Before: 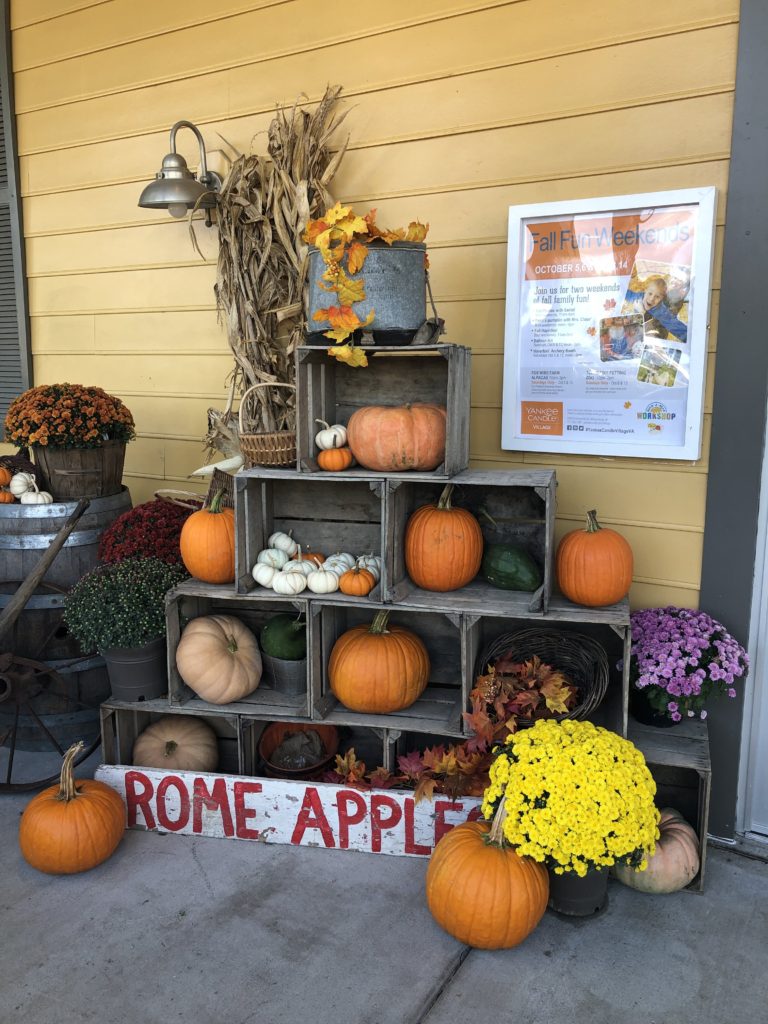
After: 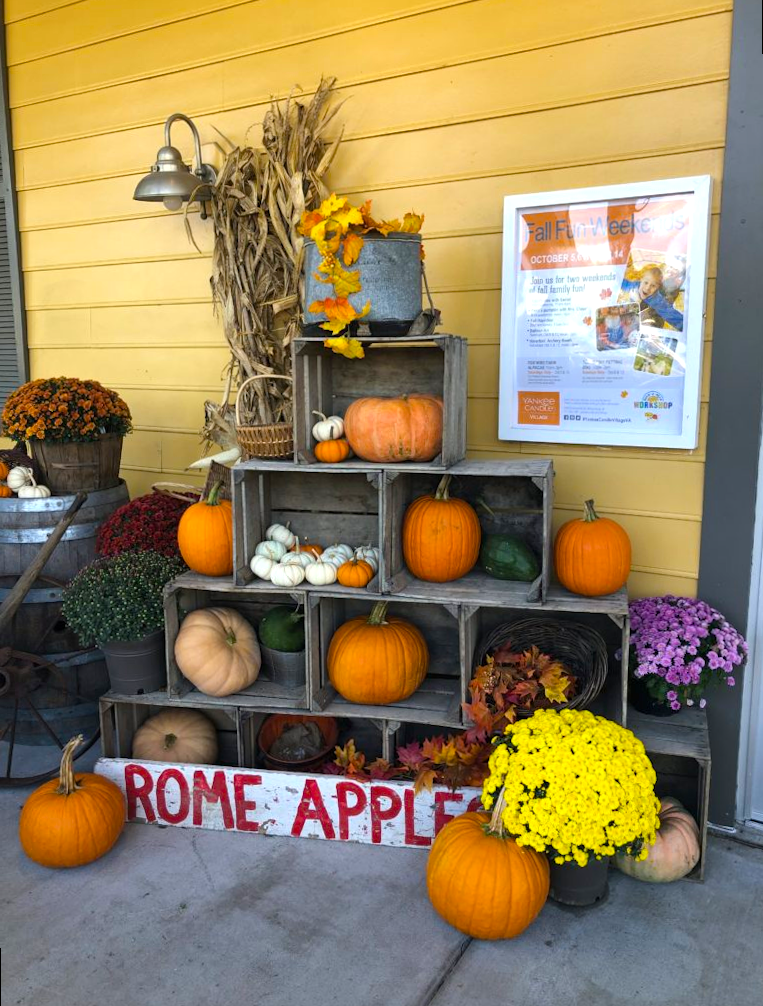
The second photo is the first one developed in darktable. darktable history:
exposure: exposure 0.2 EV, compensate highlight preservation false
color balance rgb: perceptual saturation grading › global saturation 30%, global vibrance 20%
rotate and perspective: rotation -0.45°, automatic cropping original format, crop left 0.008, crop right 0.992, crop top 0.012, crop bottom 0.988
